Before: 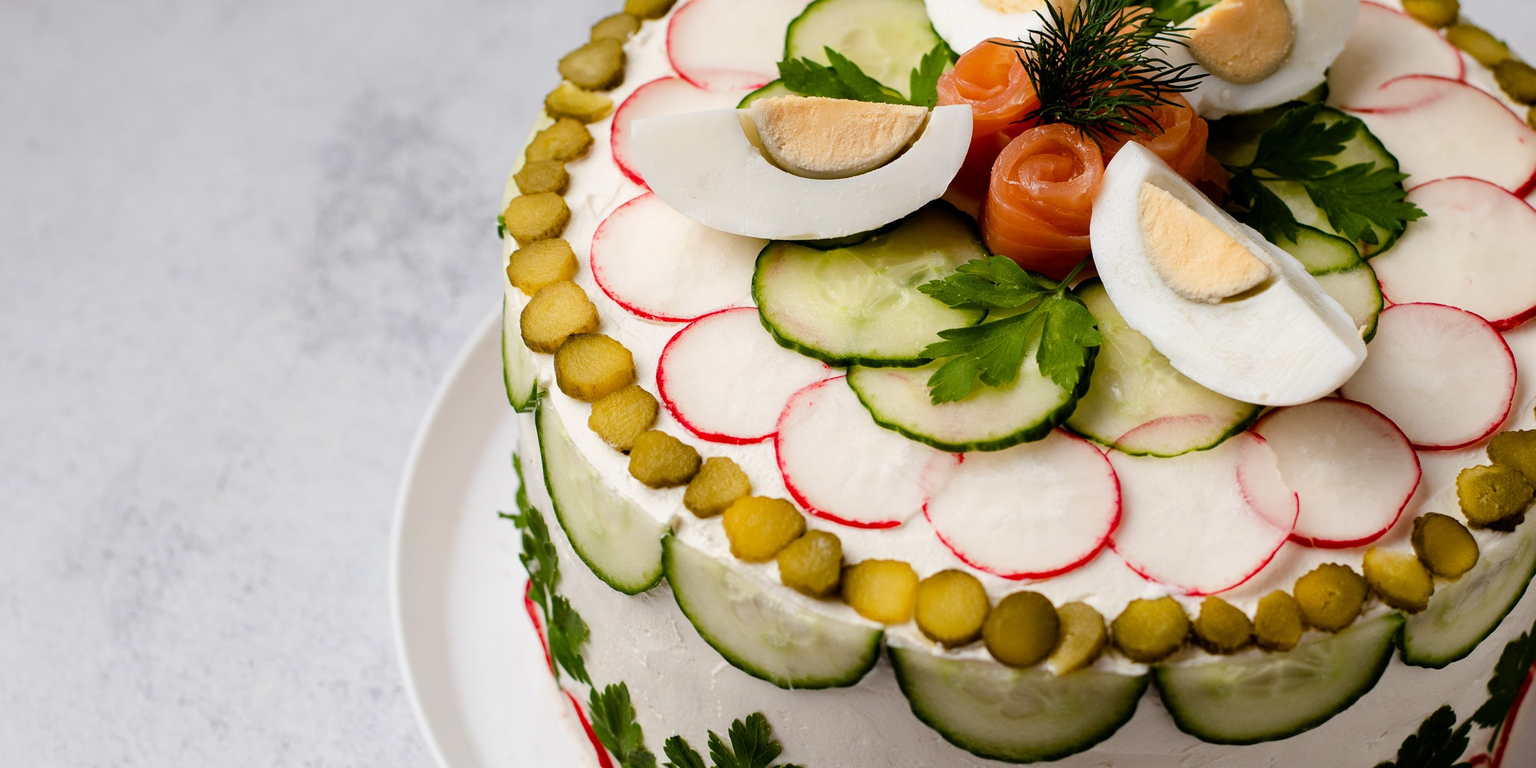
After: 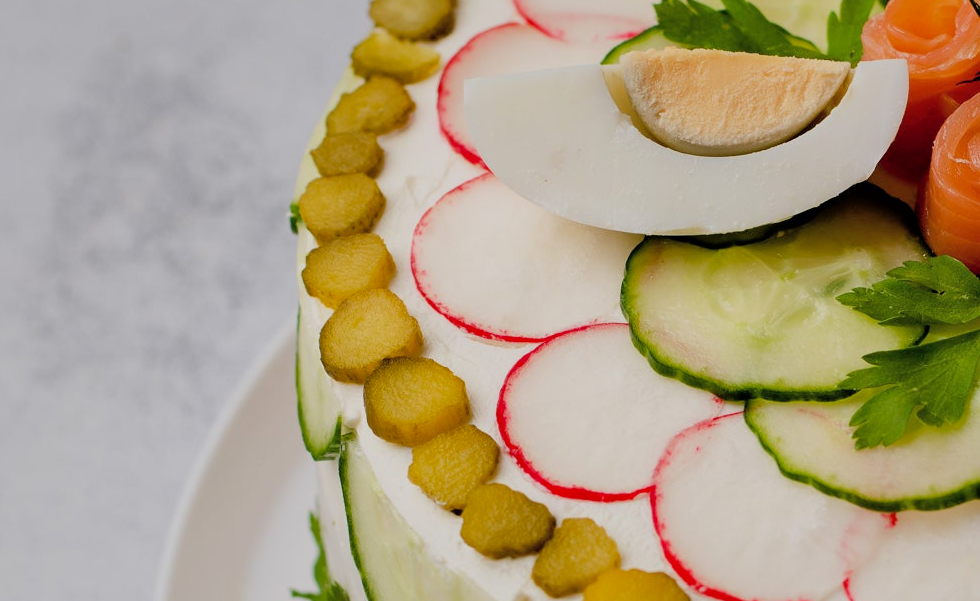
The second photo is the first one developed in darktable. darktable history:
shadows and highlights: on, module defaults
exposure: exposure 0.201 EV, compensate highlight preservation false
crop: left 17.935%, top 7.761%, right 33.027%, bottom 32.113%
filmic rgb: black relative exposure -7.99 EV, white relative exposure 4.06 EV, hardness 4.12, color science v6 (2022)
